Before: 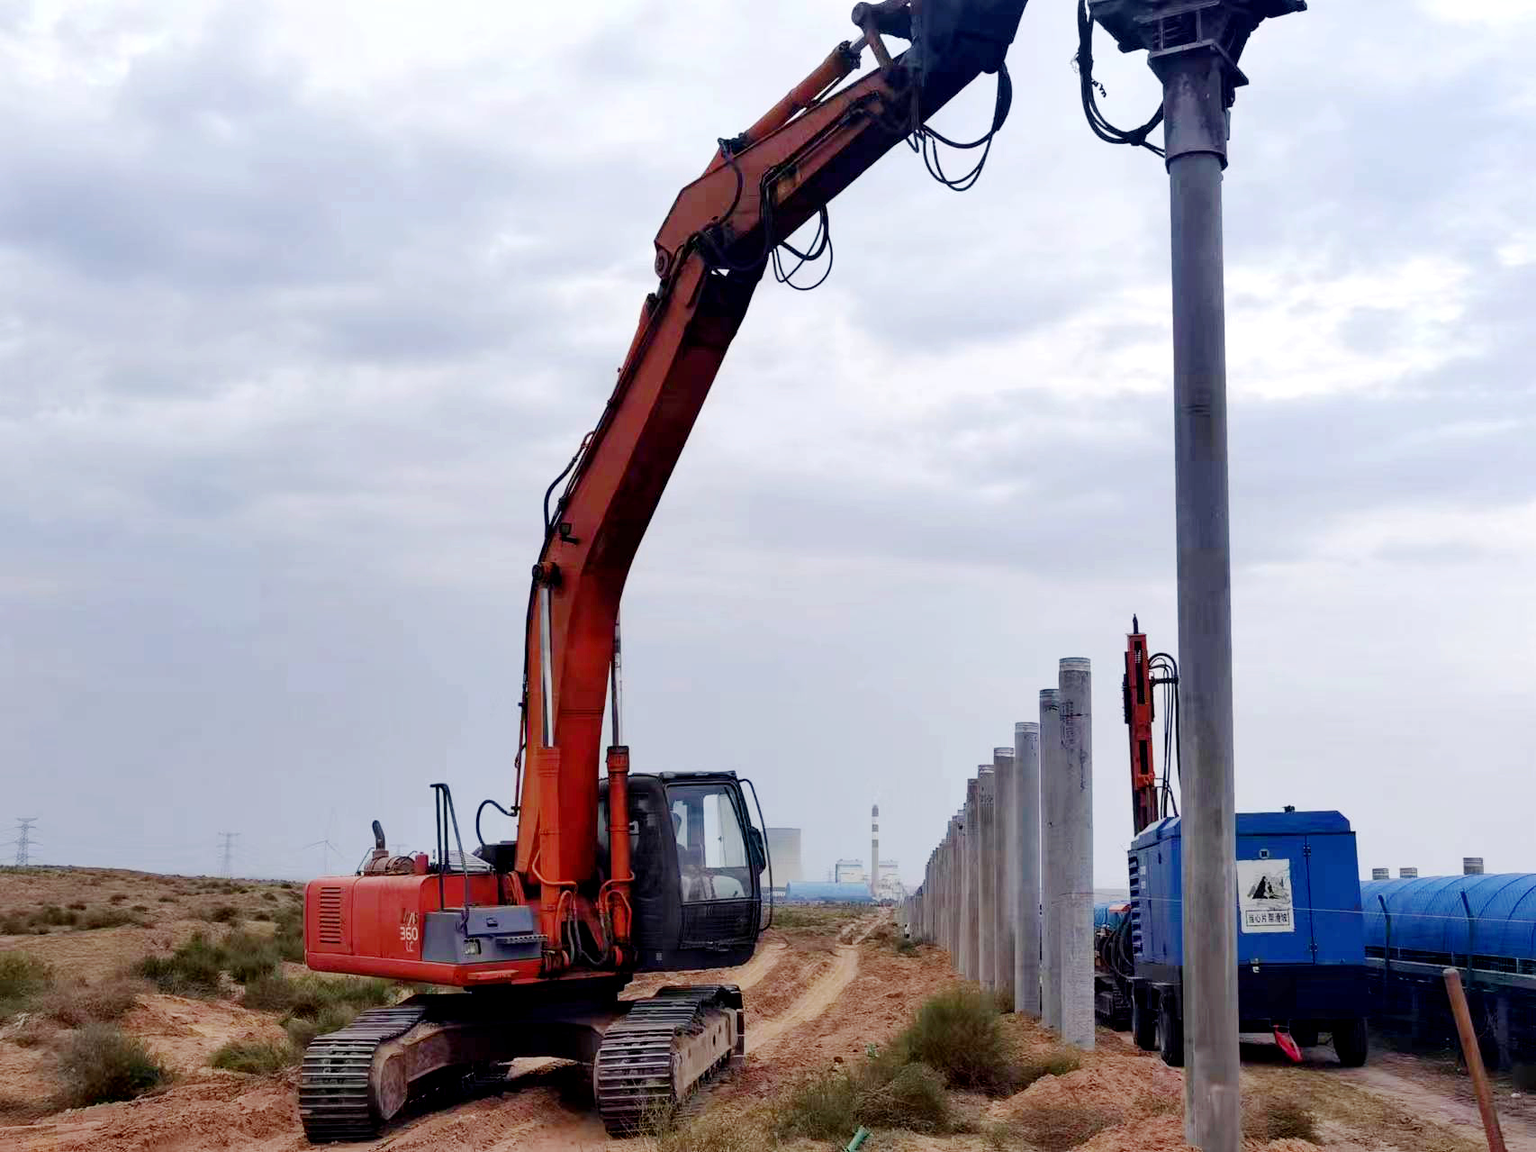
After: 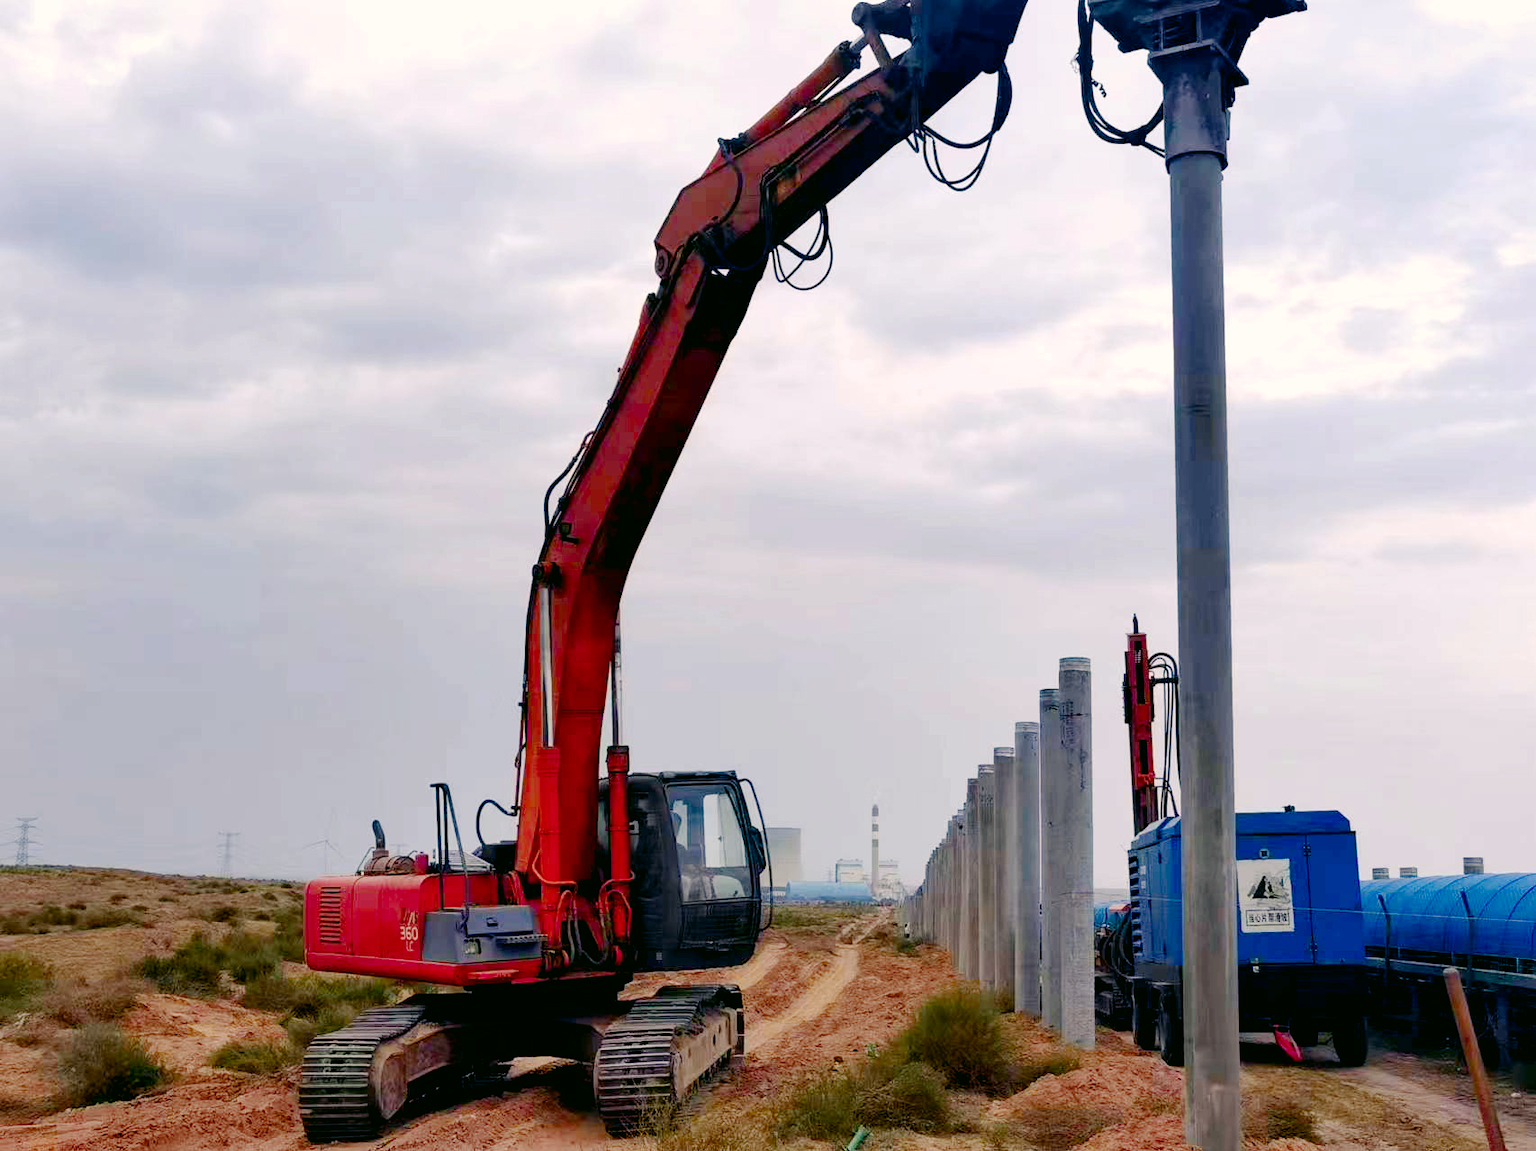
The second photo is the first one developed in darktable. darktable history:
color correction: highlights a* 4.09, highlights b* 4.92, shadows a* -8.33, shadows b* 4.64
color balance rgb: shadows lift › chroma 1.764%, shadows lift › hue 261.98°, perceptual saturation grading › global saturation 20%, perceptual saturation grading › highlights -25.894%, perceptual saturation grading › shadows 25.036%
color zones: curves: ch1 [(0.239, 0.552) (0.75, 0.5)]; ch2 [(0.25, 0.462) (0.749, 0.457)]
